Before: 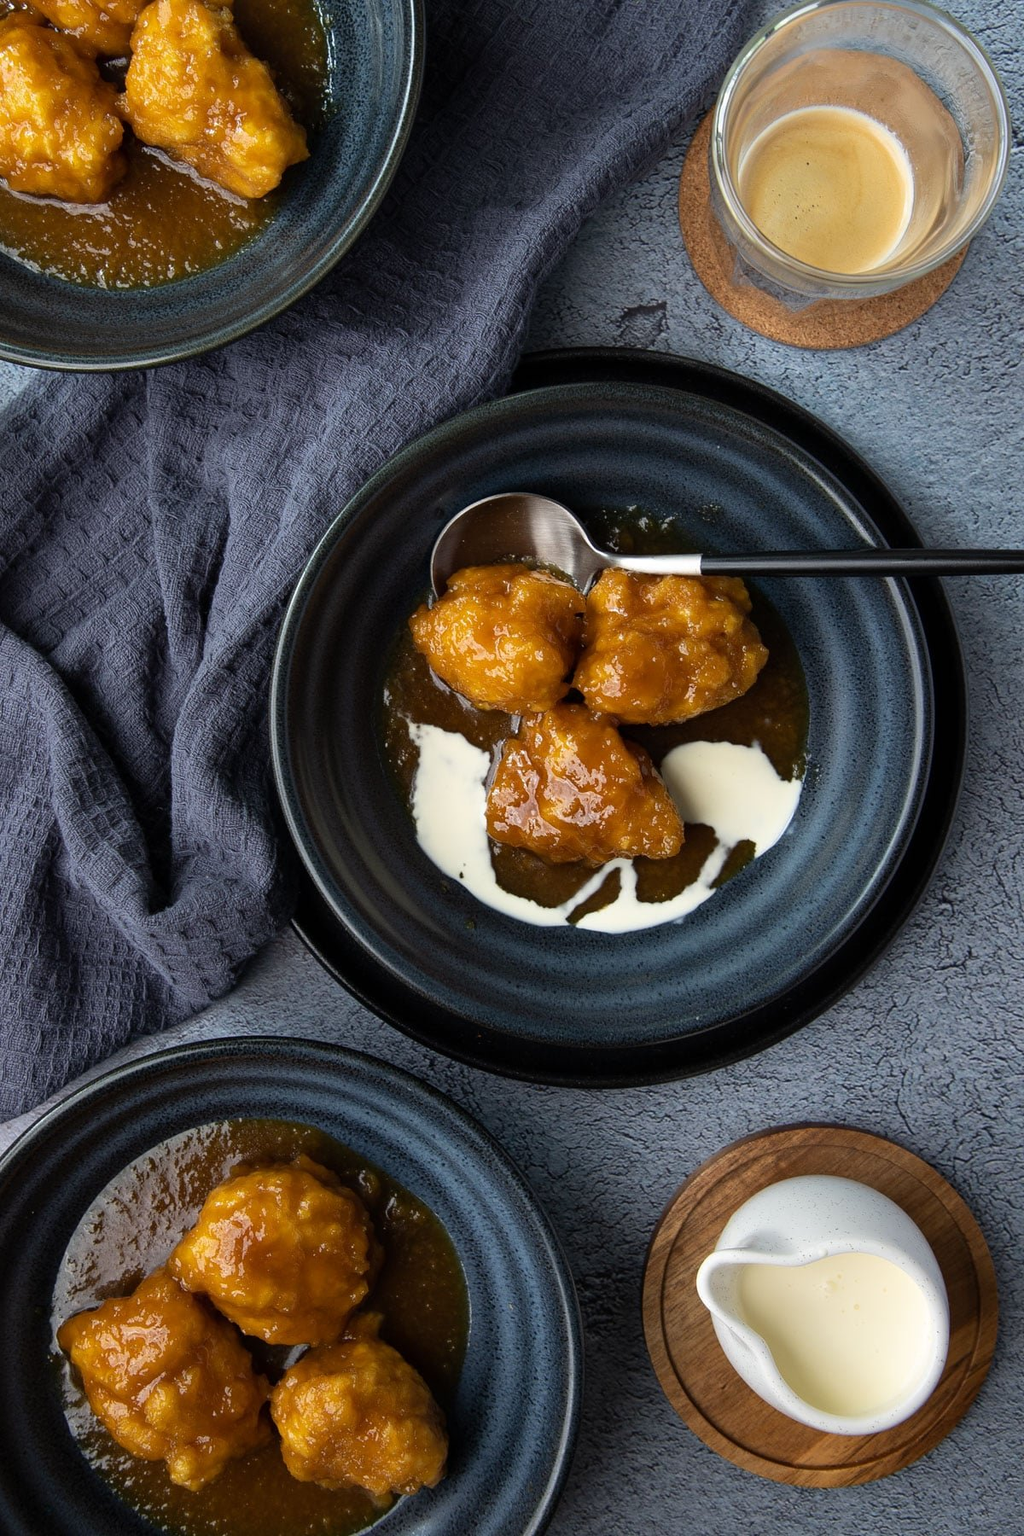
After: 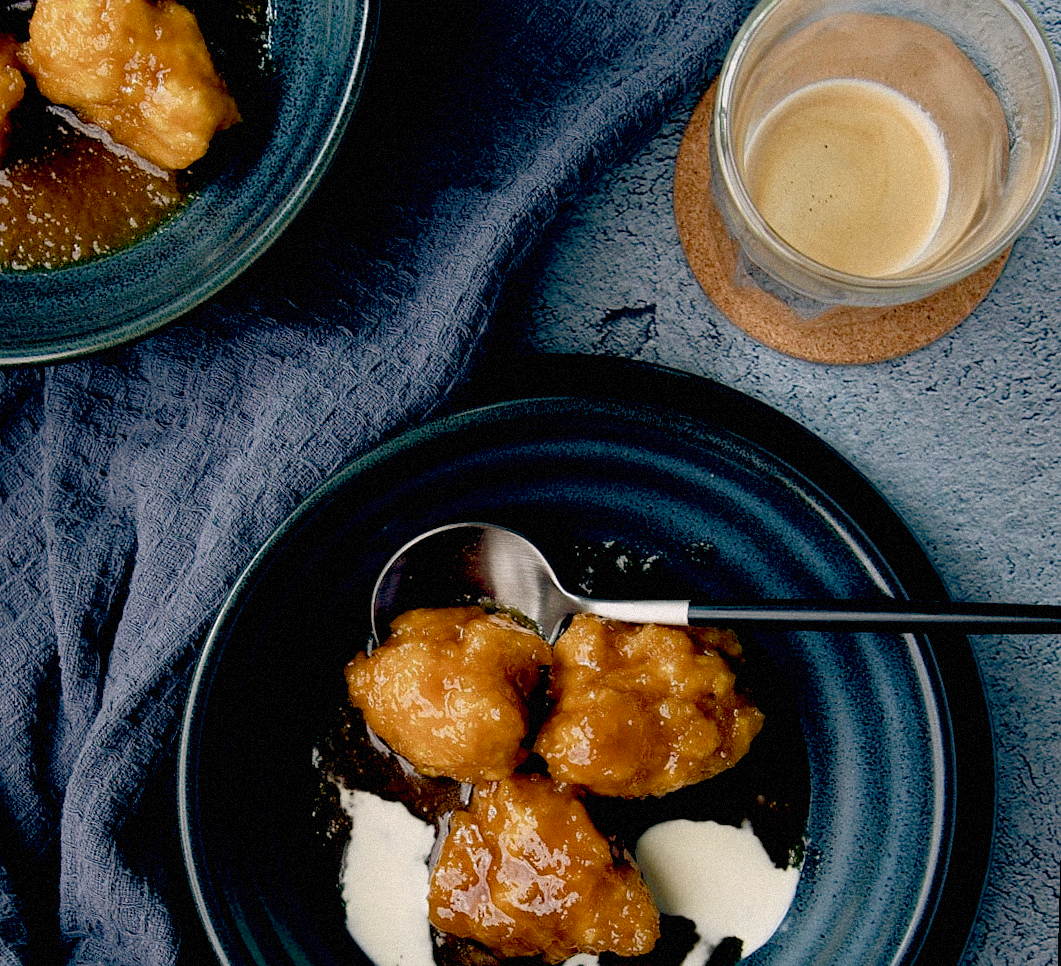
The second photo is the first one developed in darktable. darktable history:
grain: mid-tones bias 0%
color balance: lift [0.975, 0.993, 1, 1.015], gamma [1.1, 1, 1, 0.945], gain [1, 1.04, 1, 0.95]
color balance rgb: shadows lift › chroma 1%, shadows lift › hue 113°, highlights gain › chroma 0.2%, highlights gain › hue 333°, perceptual saturation grading › global saturation 20%, perceptual saturation grading › highlights -50%, perceptual saturation grading › shadows 25%, contrast -10%
crop and rotate: left 11.812%, bottom 42.776%
sharpen: amount 0.2
rotate and perspective: rotation 1.57°, crop left 0.018, crop right 0.982, crop top 0.039, crop bottom 0.961
